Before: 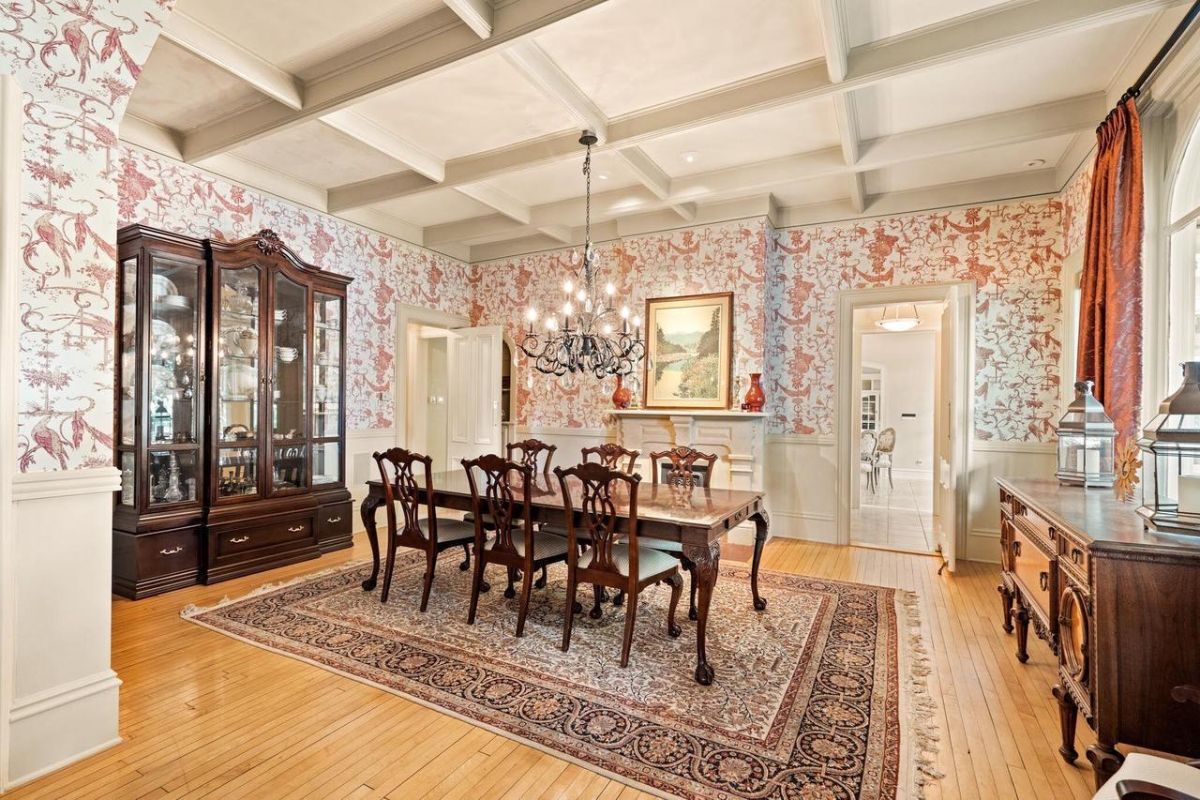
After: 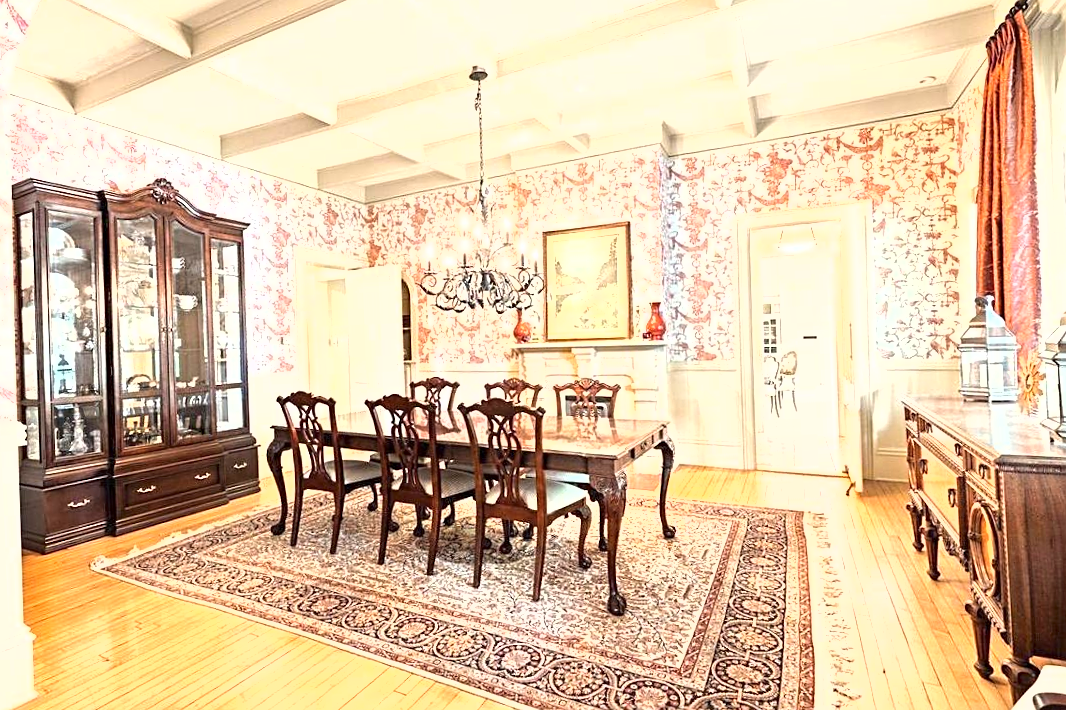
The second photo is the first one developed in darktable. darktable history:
shadows and highlights: shadows 30.87, highlights 0.741, soften with gaussian
tone equalizer: -7 EV 0.126 EV, edges refinement/feathering 500, mask exposure compensation -1.57 EV, preserve details no
exposure: black level correction 0, exposure 1.199 EV, compensate highlight preservation false
sharpen: on, module defaults
crop and rotate: angle 2.37°, left 5.705%, top 5.689%
